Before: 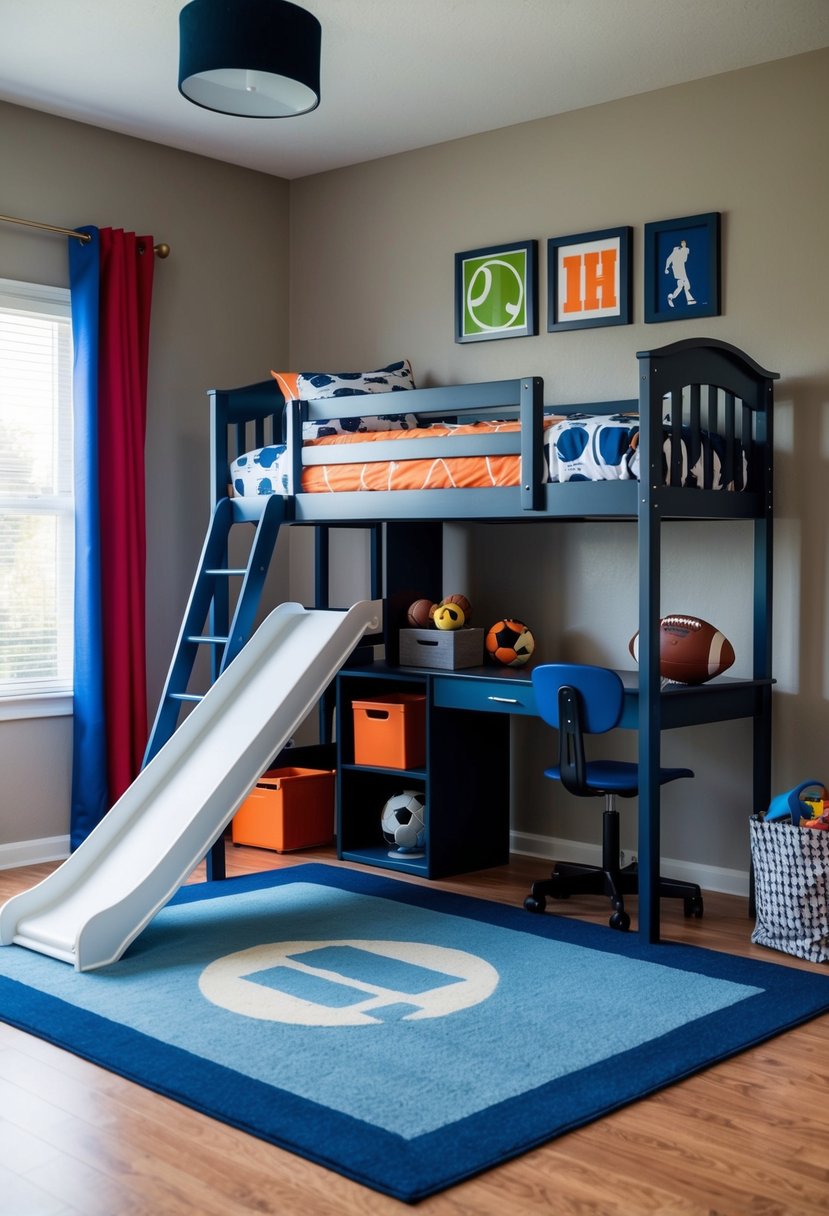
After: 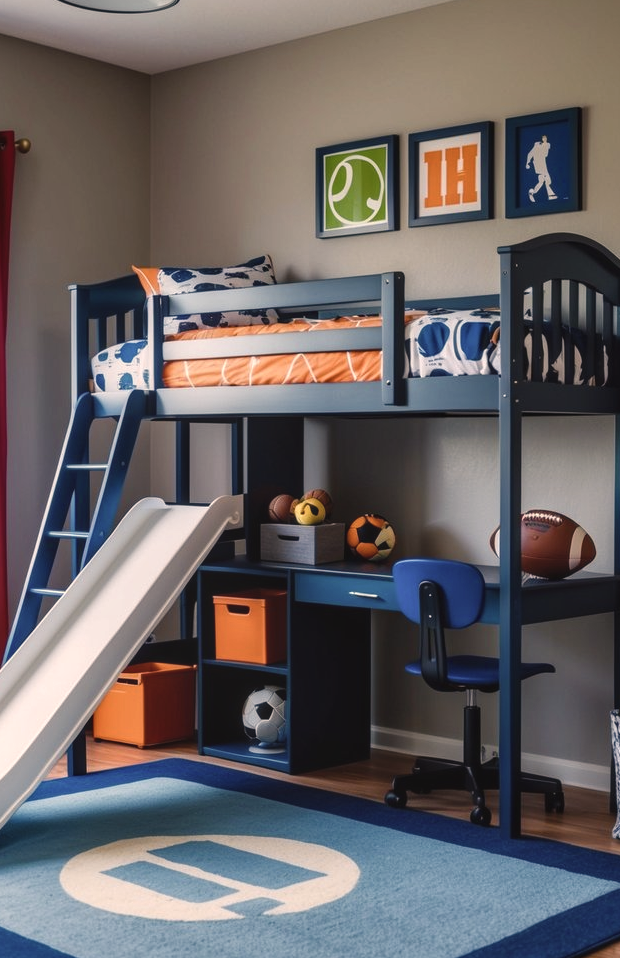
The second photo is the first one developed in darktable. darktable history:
color balance rgb: shadows lift › chroma 2%, shadows lift › hue 247.2°, power › chroma 0.3%, power › hue 25.2°, highlights gain › chroma 3%, highlights gain › hue 60°, global offset › luminance 0.75%, perceptual saturation grading › global saturation 20%, perceptual saturation grading › highlights -20%, perceptual saturation grading › shadows 30%, global vibrance 20%
crop: left 16.768%, top 8.653%, right 8.362%, bottom 12.485%
local contrast: on, module defaults
color correction: highlights a* 5.59, highlights b* 5.24, saturation 0.68
